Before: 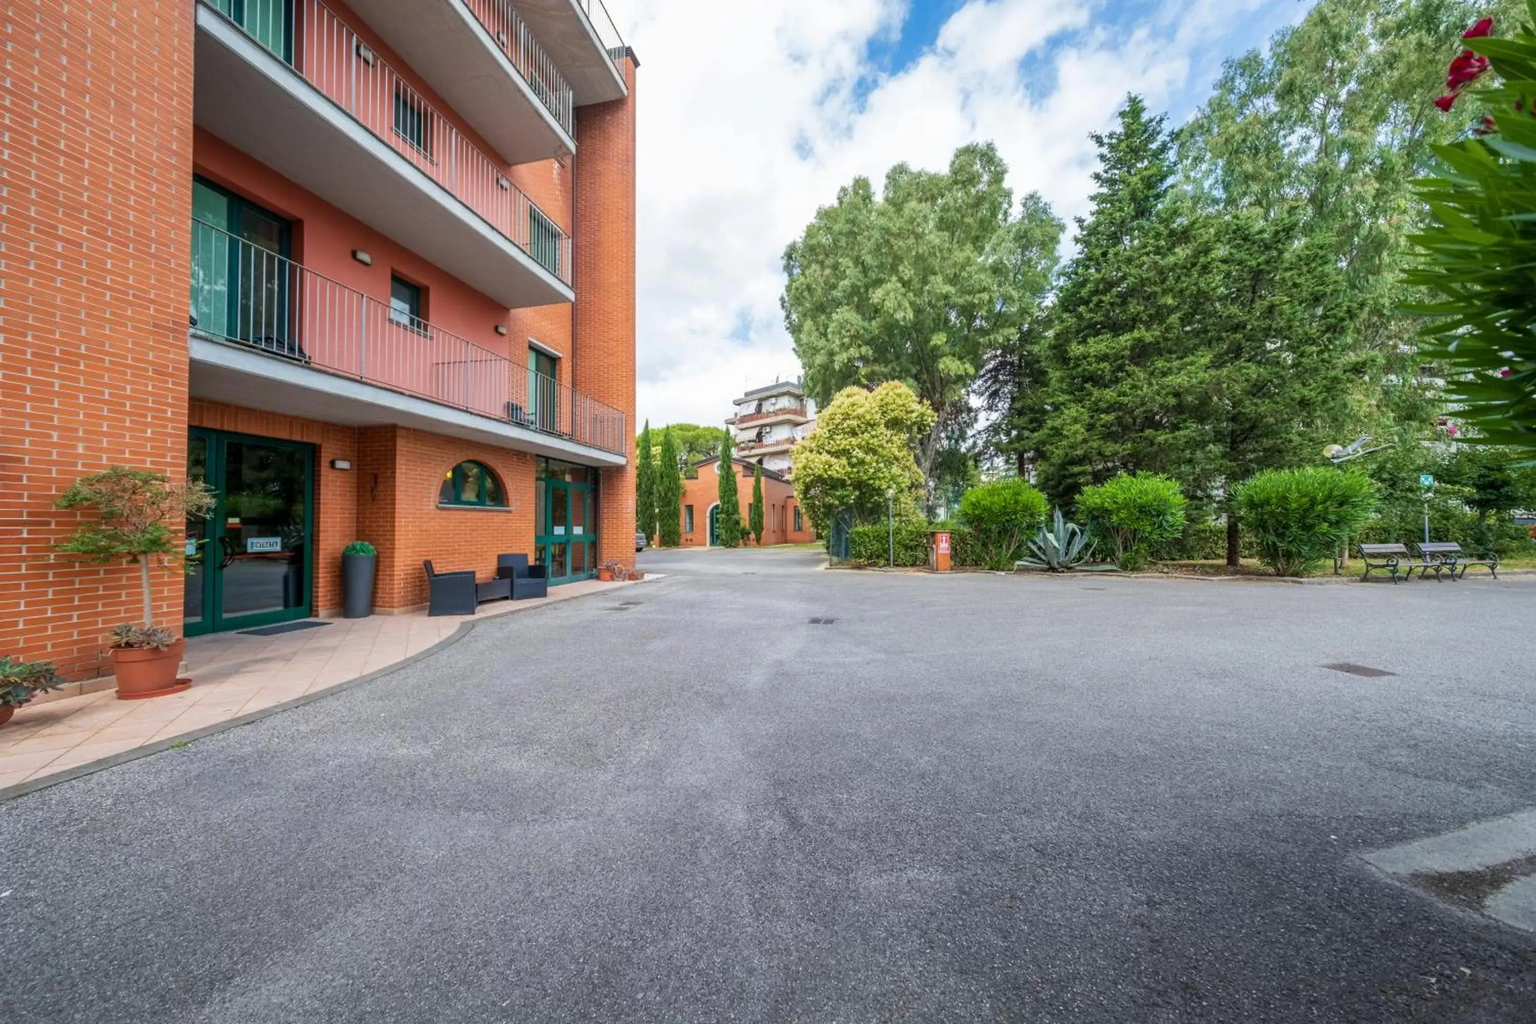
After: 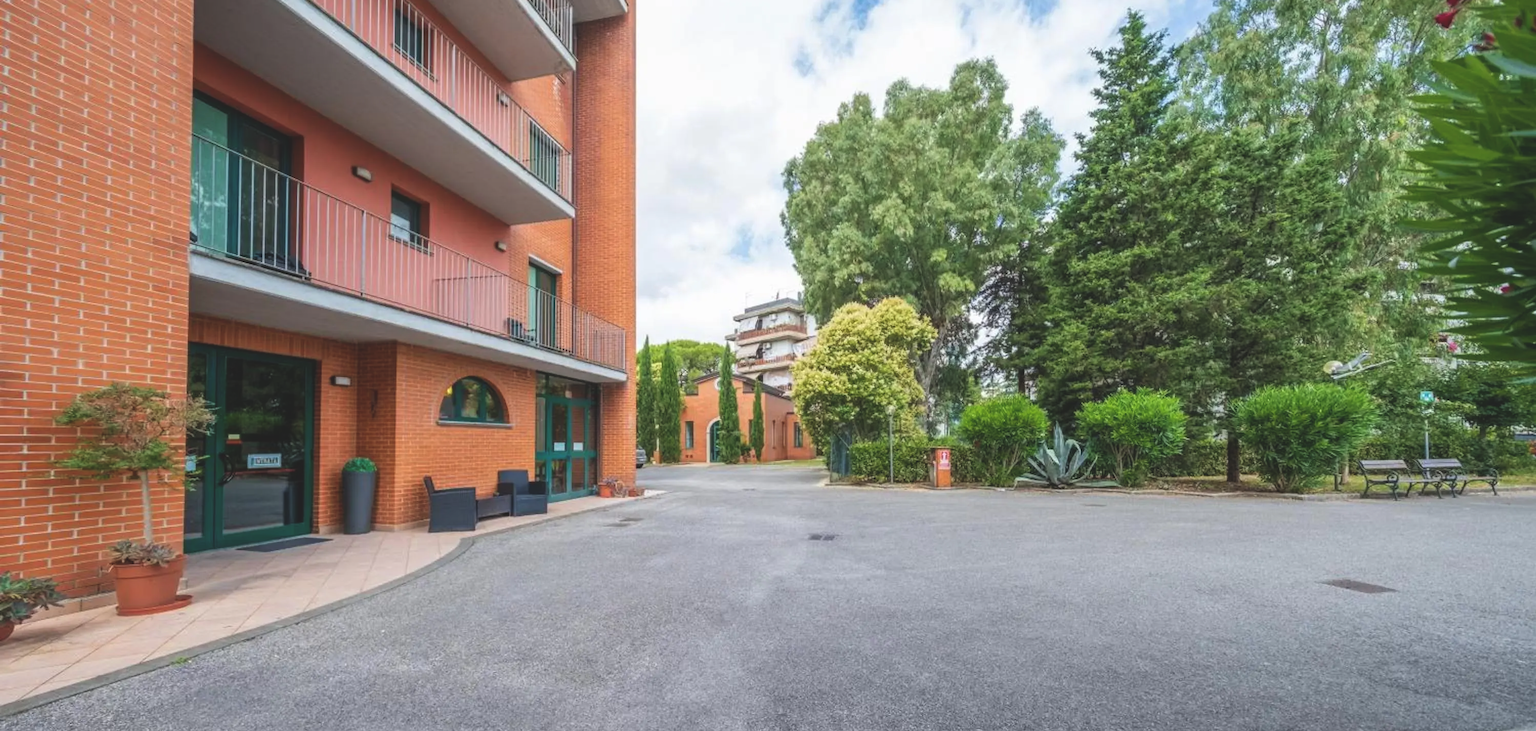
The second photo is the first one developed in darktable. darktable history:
exposure: black level correction -0.015, compensate highlight preservation false
crop and rotate: top 8.227%, bottom 20.282%
